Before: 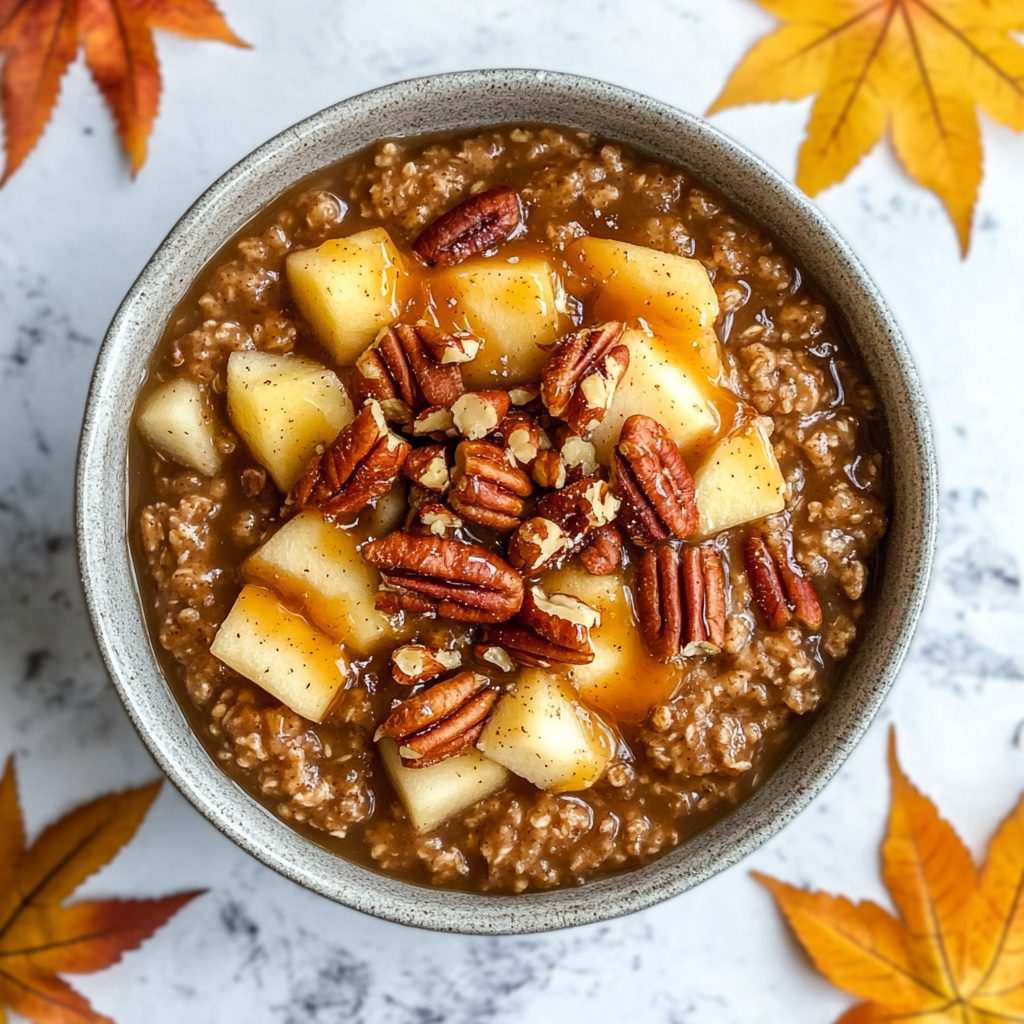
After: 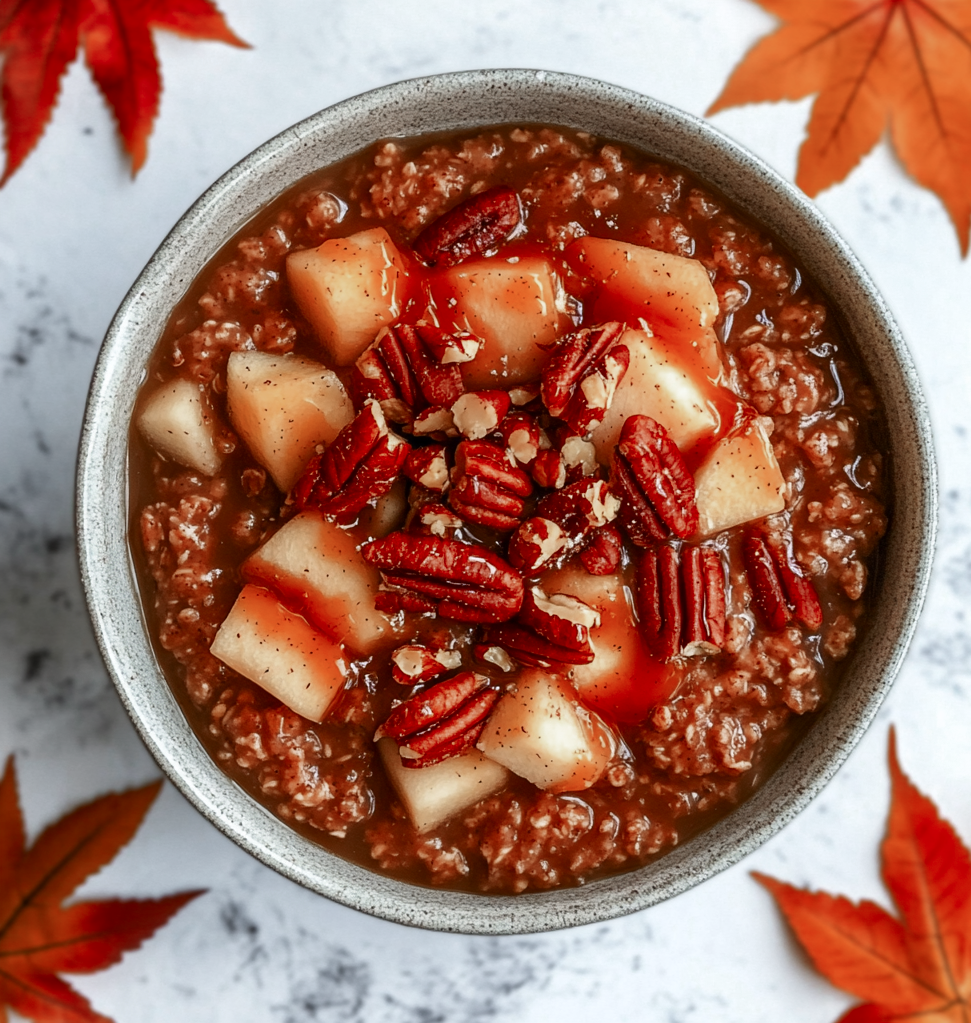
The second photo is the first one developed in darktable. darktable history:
color zones: curves: ch0 [(0, 0.299) (0.25, 0.383) (0.456, 0.352) (0.736, 0.571)]; ch1 [(0, 0.63) (0.151, 0.568) (0.254, 0.416) (0.47, 0.558) (0.732, 0.37) (0.909, 0.492)]; ch2 [(0.004, 0.604) (0.158, 0.443) (0.257, 0.403) (0.761, 0.468)]
crop and rotate: right 5.167%
